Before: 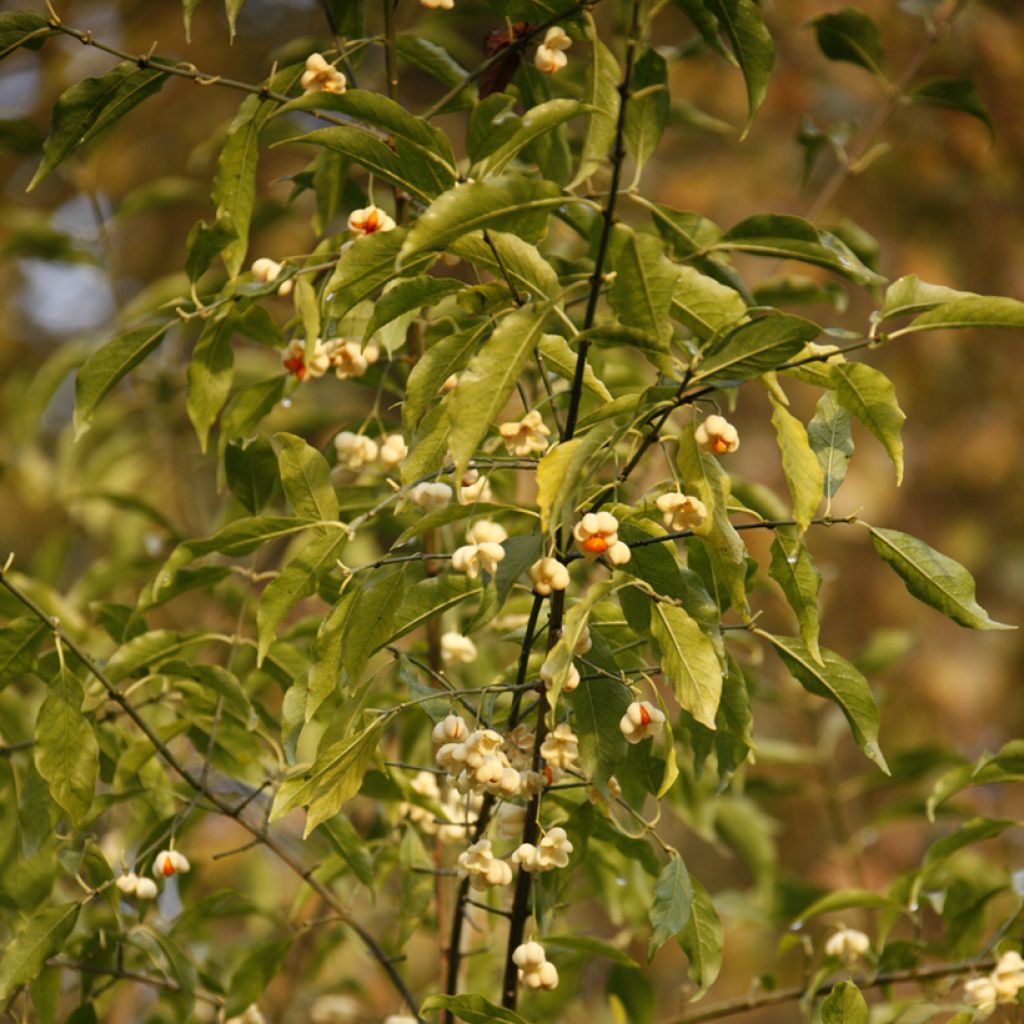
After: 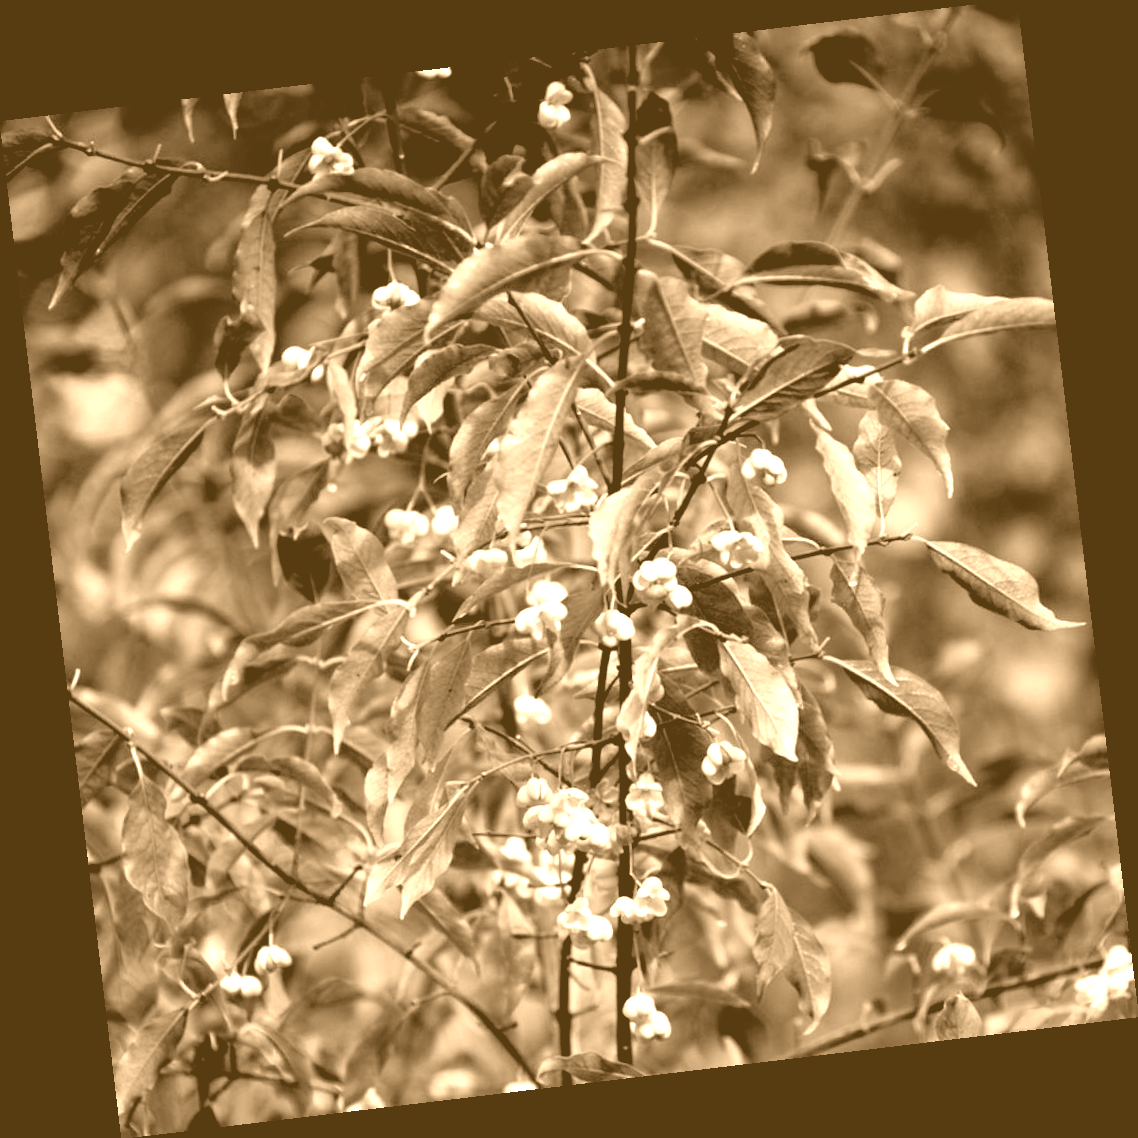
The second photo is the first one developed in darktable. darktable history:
rotate and perspective: rotation -6.83°, automatic cropping off
exposure: black level correction 0.029, exposure -0.073 EV, compensate highlight preservation false
colorize: hue 28.8°, source mix 100%
color balance rgb: shadows lift › luminance -21.66%, shadows lift › chroma 8.98%, shadows lift › hue 283.37°, power › chroma 1.55%, power › hue 25.59°, highlights gain › luminance 6.08%, highlights gain › chroma 2.55%, highlights gain › hue 90°, global offset › luminance -0.87%, perceptual saturation grading › global saturation 27.49%, perceptual saturation grading › highlights -28.39%, perceptual saturation grading › mid-tones 15.22%, perceptual saturation grading › shadows 33.98%, perceptual brilliance grading › highlights 10%, perceptual brilliance grading › mid-tones 5%
